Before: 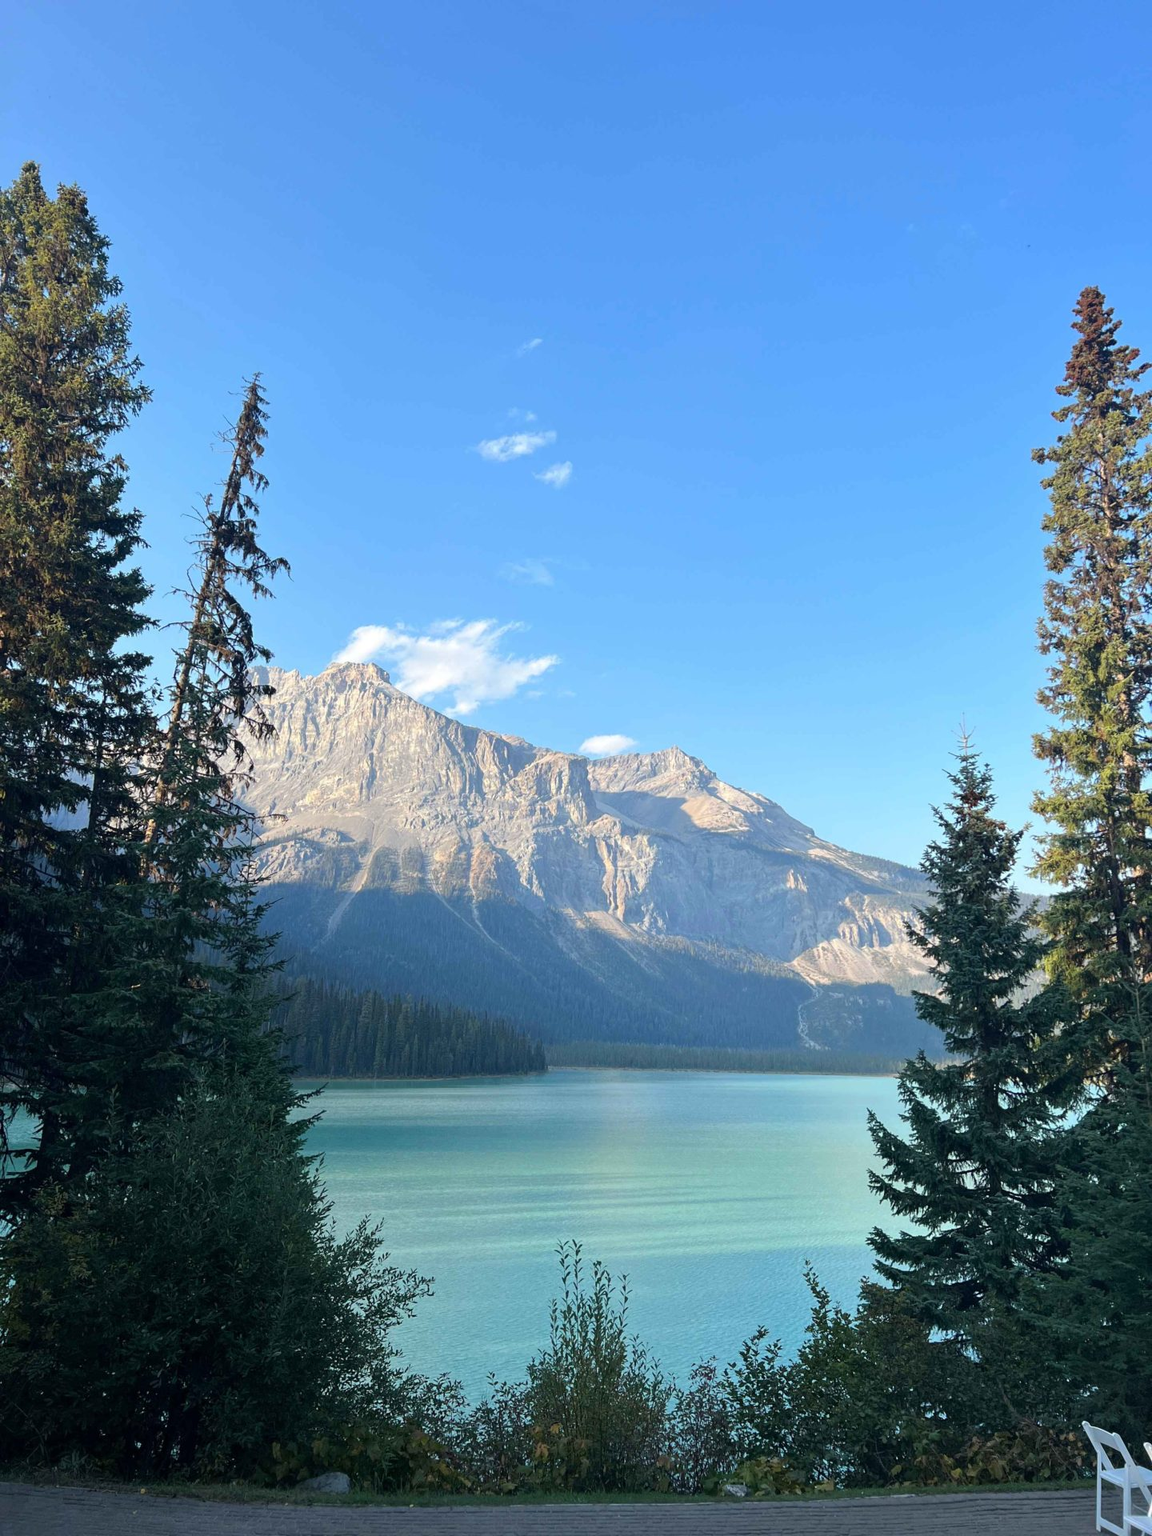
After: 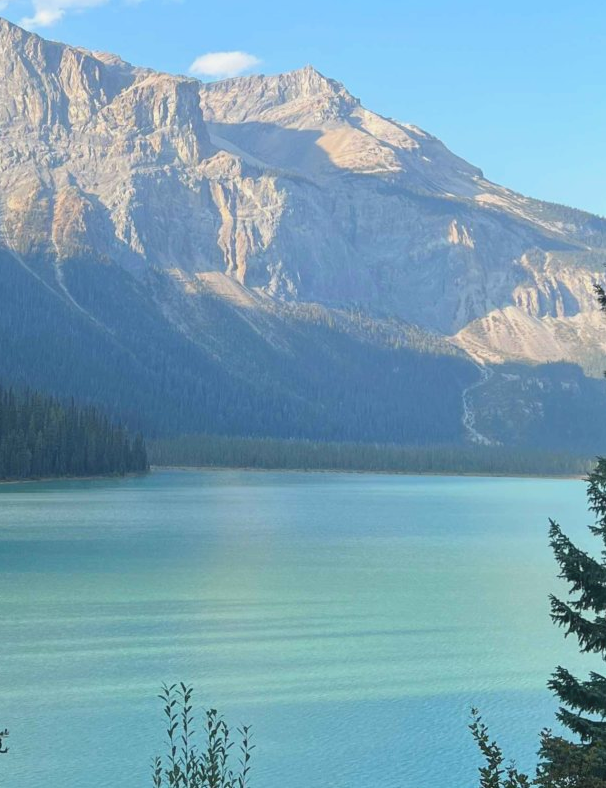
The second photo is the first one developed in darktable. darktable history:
crop: left 37.221%, top 45.169%, right 20.63%, bottom 13.777%
local contrast: highlights 68%, shadows 68%, detail 82%, midtone range 0.325
